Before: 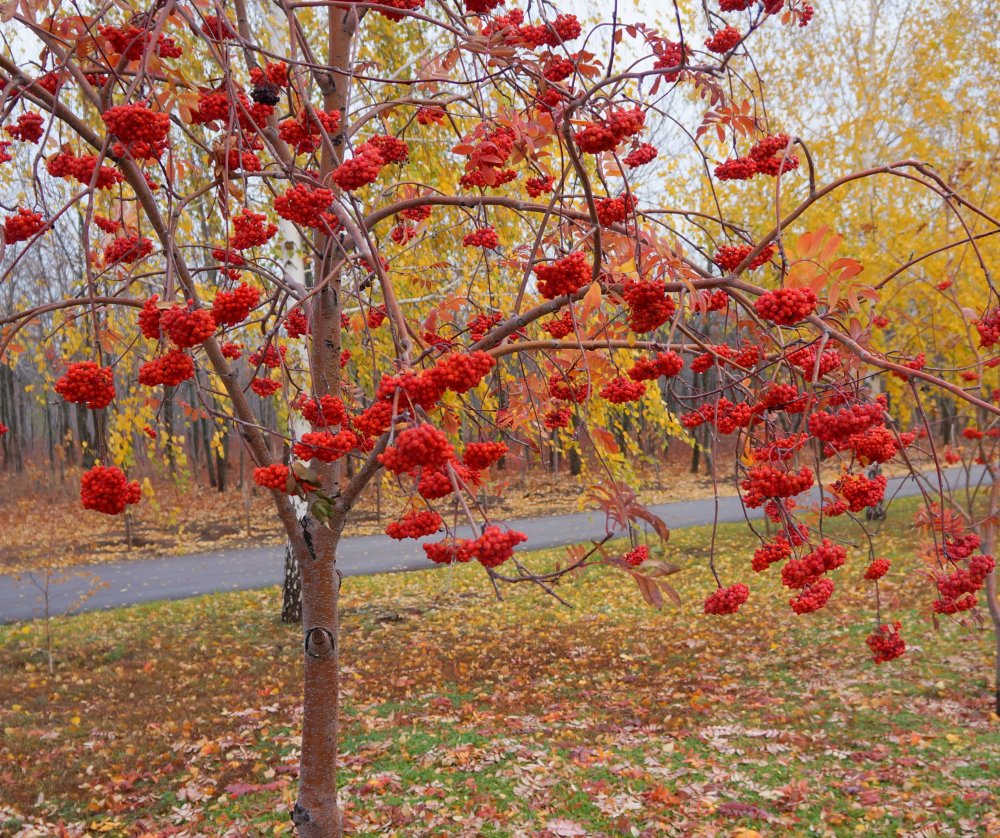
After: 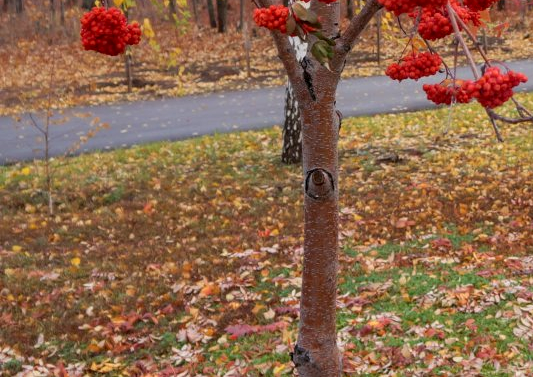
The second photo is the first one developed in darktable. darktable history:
exposure: exposure -0.04 EV, compensate highlight preservation false
local contrast: on, module defaults
crop and rotate: top 54.778%, right 46.61%, bottom 0.159%
